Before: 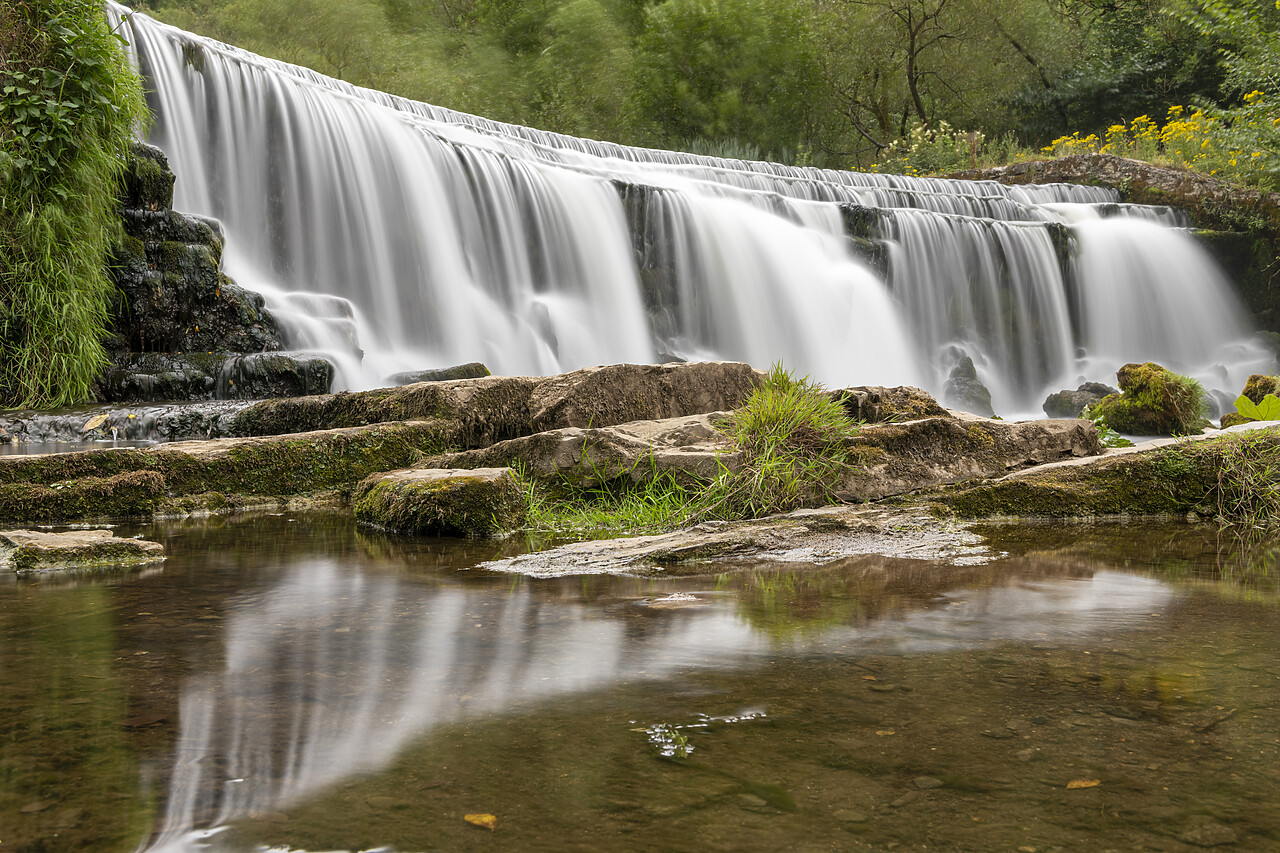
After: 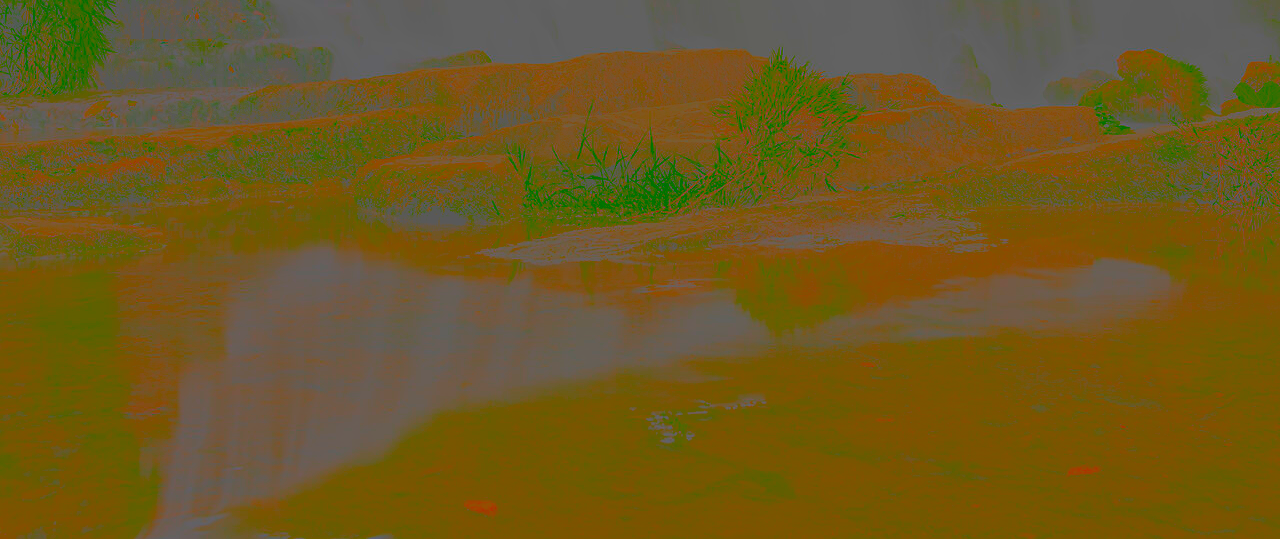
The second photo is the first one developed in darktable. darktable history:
crop and rotate: top 36.798%
contrast brightness saturation: contrast -0.971, brightness -0.171, saturation 0.743
exposure: exposure 0.774 EV, compensate exposure bias true, compensate highlight preservation false
